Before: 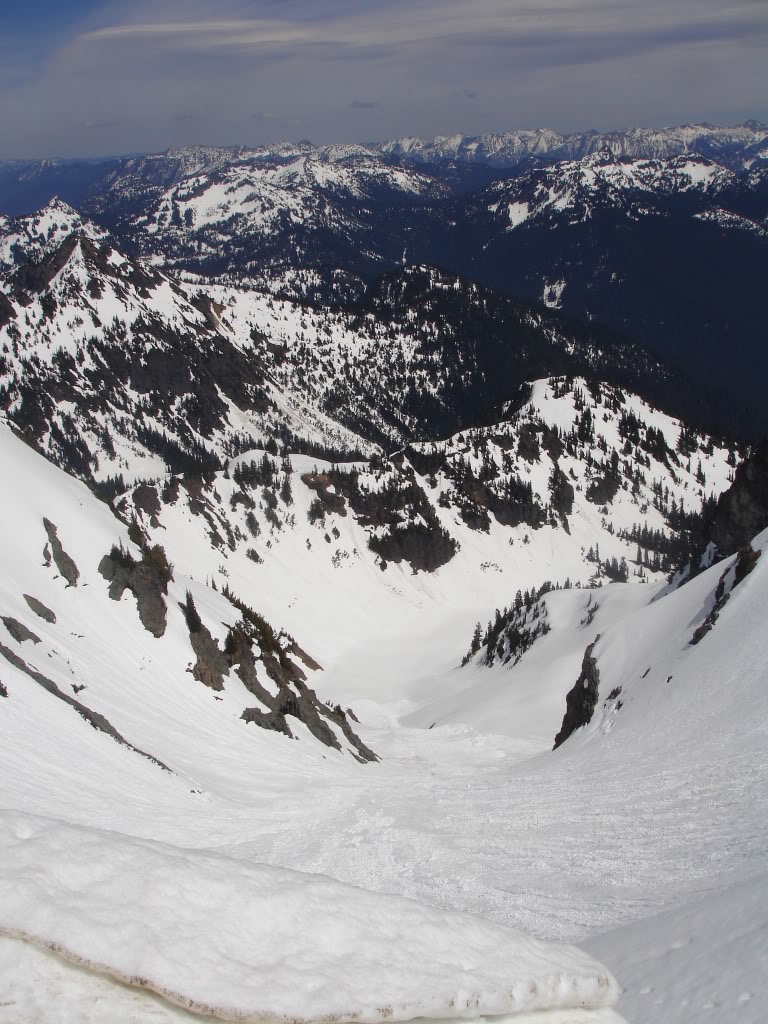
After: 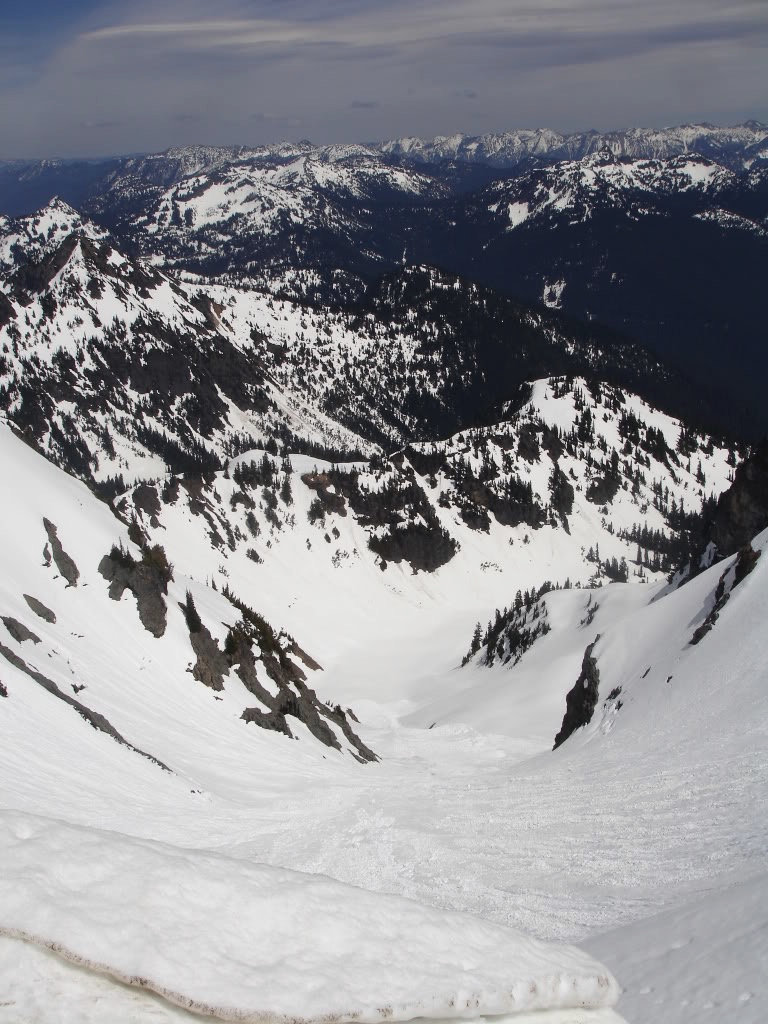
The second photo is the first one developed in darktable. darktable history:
contrast brightness saturation: contrast 0.109, saturation -0.155
